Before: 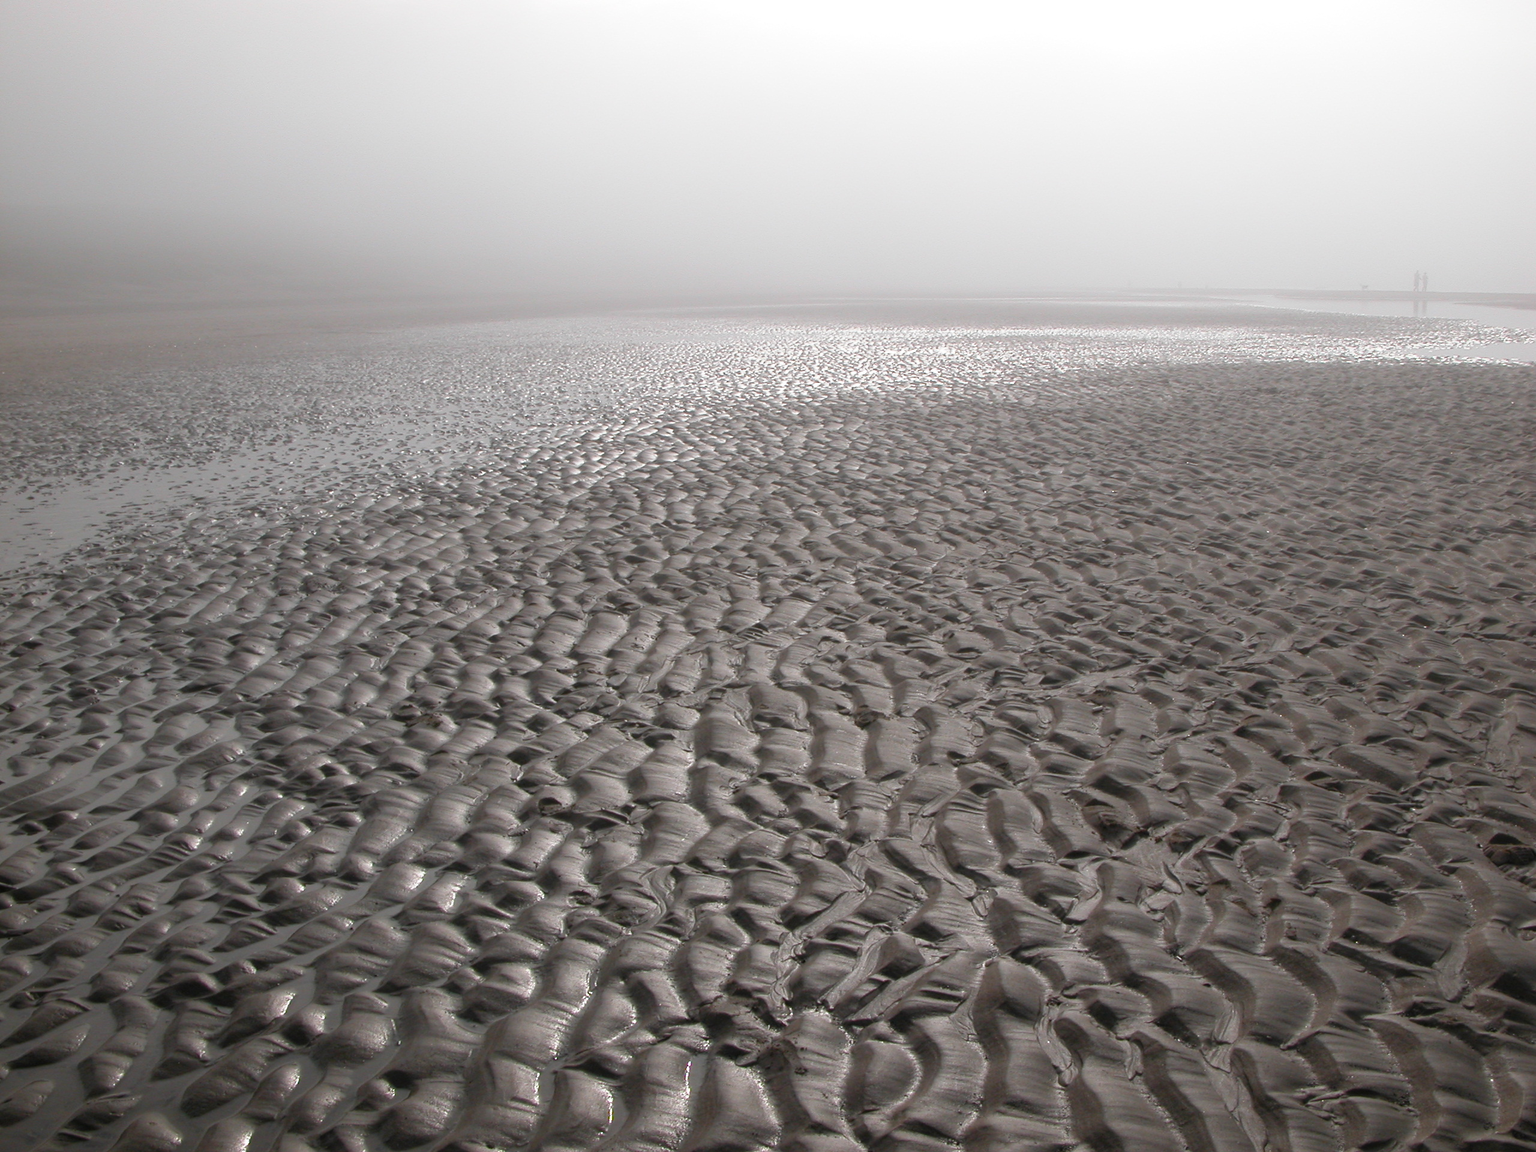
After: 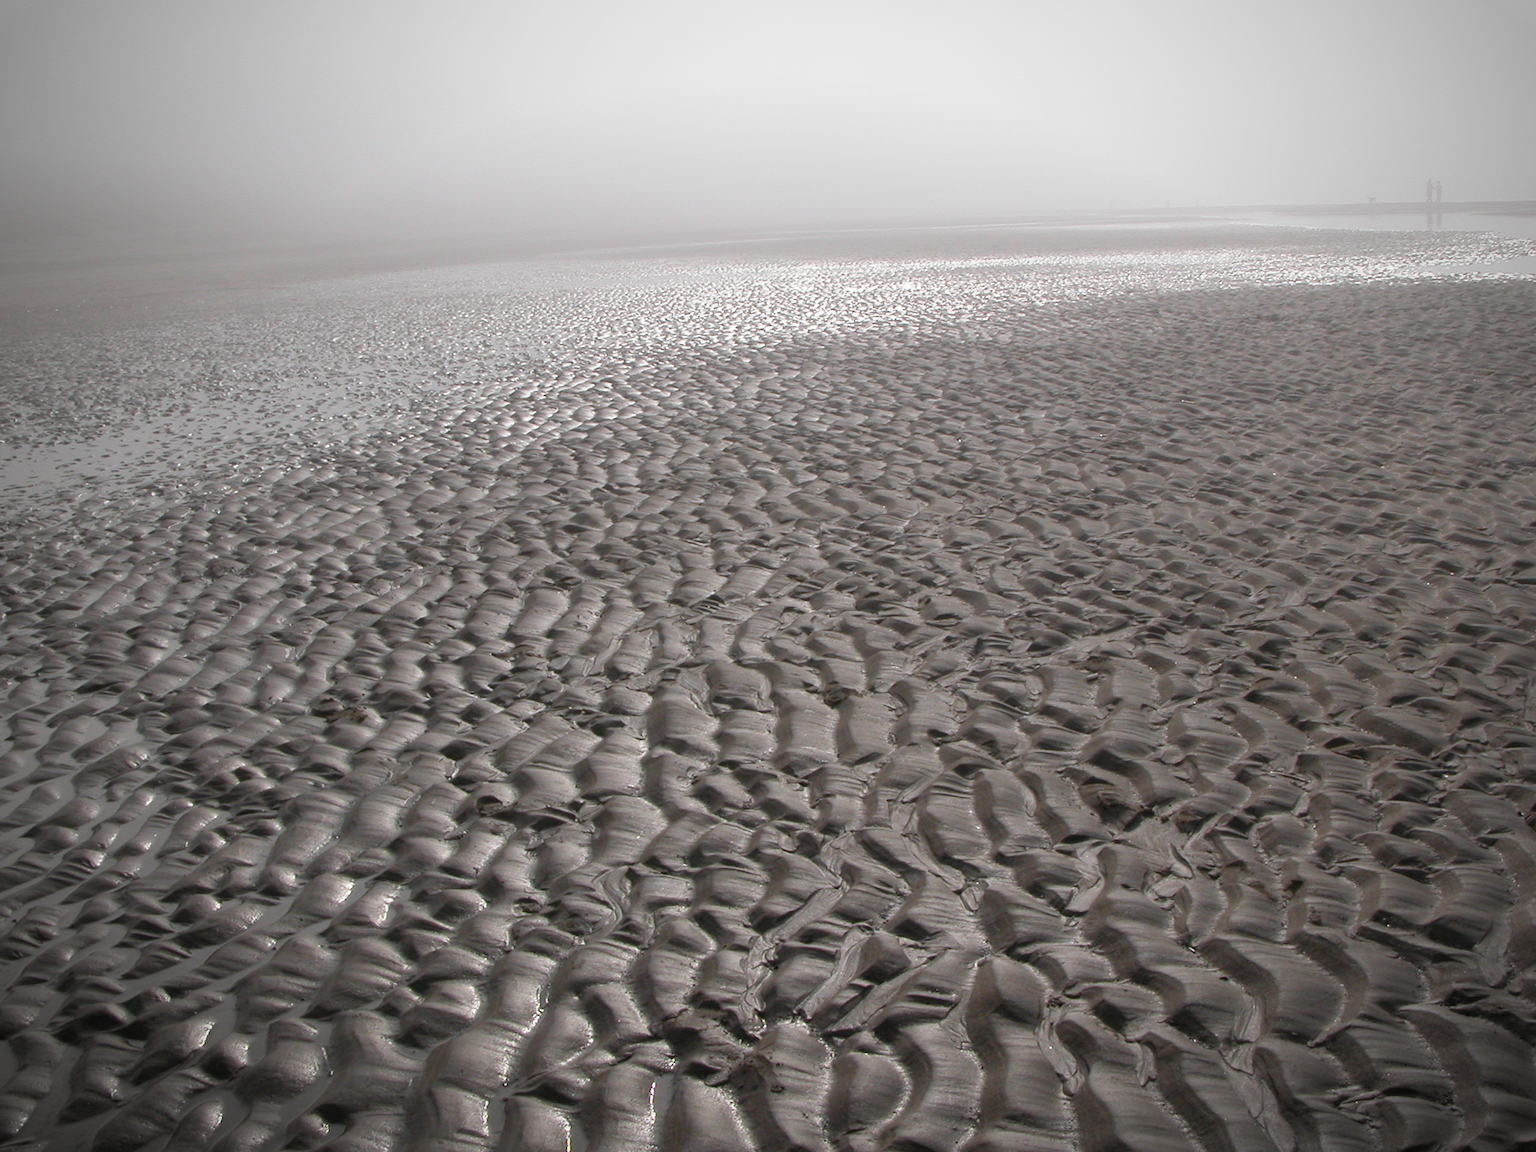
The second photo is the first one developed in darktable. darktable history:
vignetting: fall-off start 87%, automatic ratio true
crop and rotate: angle 1.96°, left 5.673%, top 5.673%
